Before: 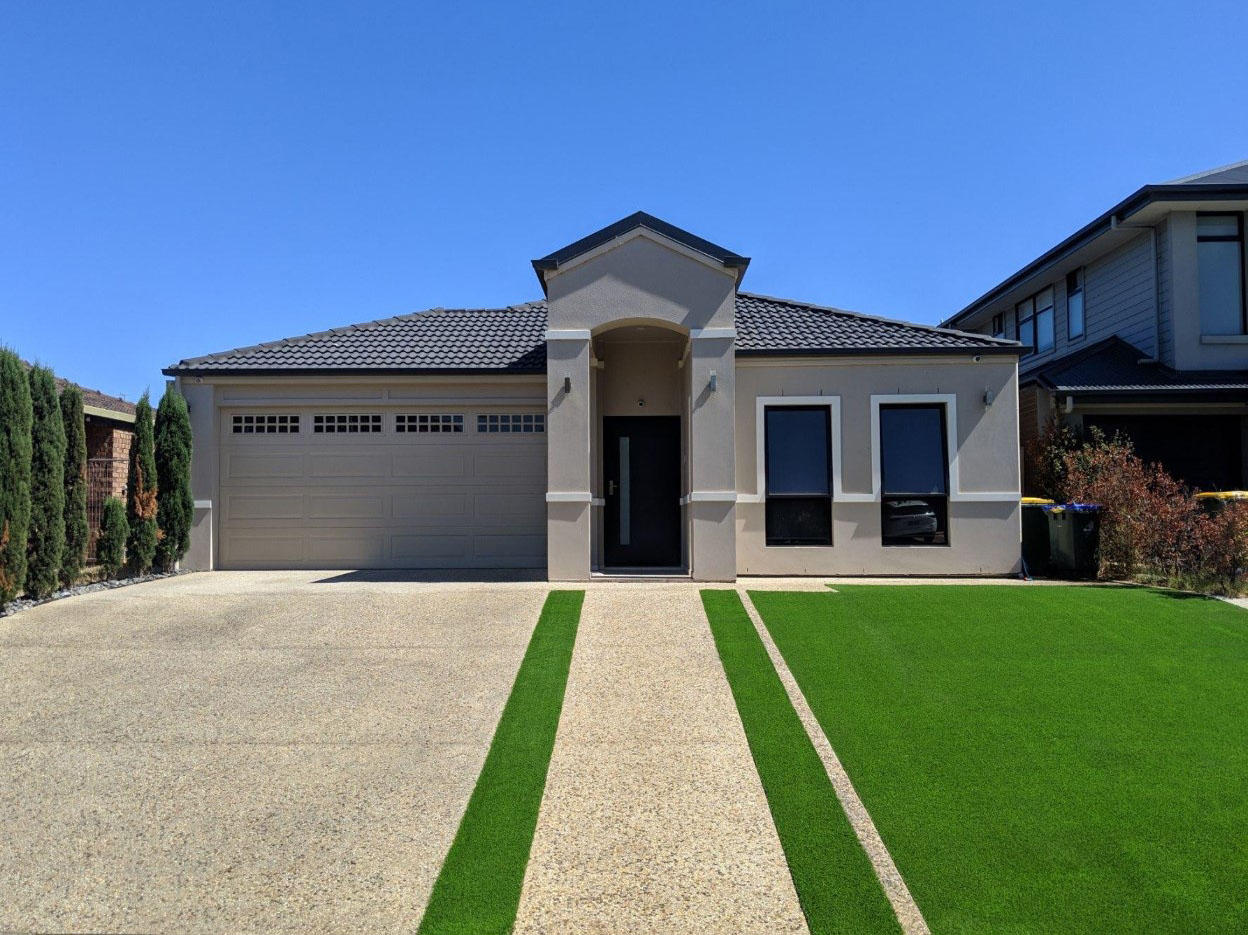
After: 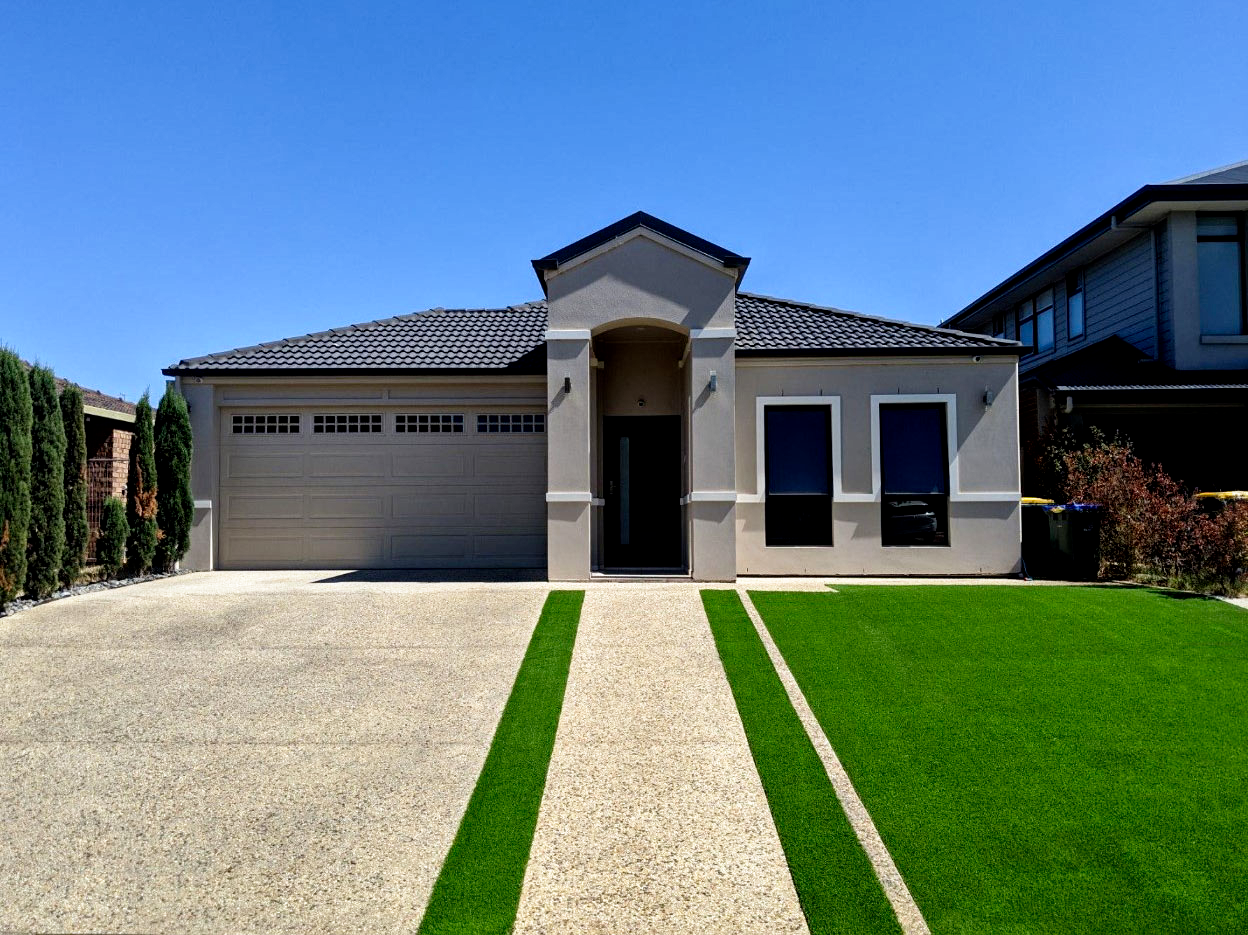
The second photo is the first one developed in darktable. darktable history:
filmic rgb: black relative exposure -8.7 EV, white relative exposure 2.7 EV, threshold 3 EV, target black luminance 0%, hardness 6.25, latitude 75%, contrast 1.325, highlights saturation mix -5%, preserve chrominance no, color science v5 (2021), iterations of high-quality reconstruction 0, enable highlight reconstruction true
local contrast: mode bilateral grid, contrast 20, coarseness 50, detail 120%, midtone range 0.2
